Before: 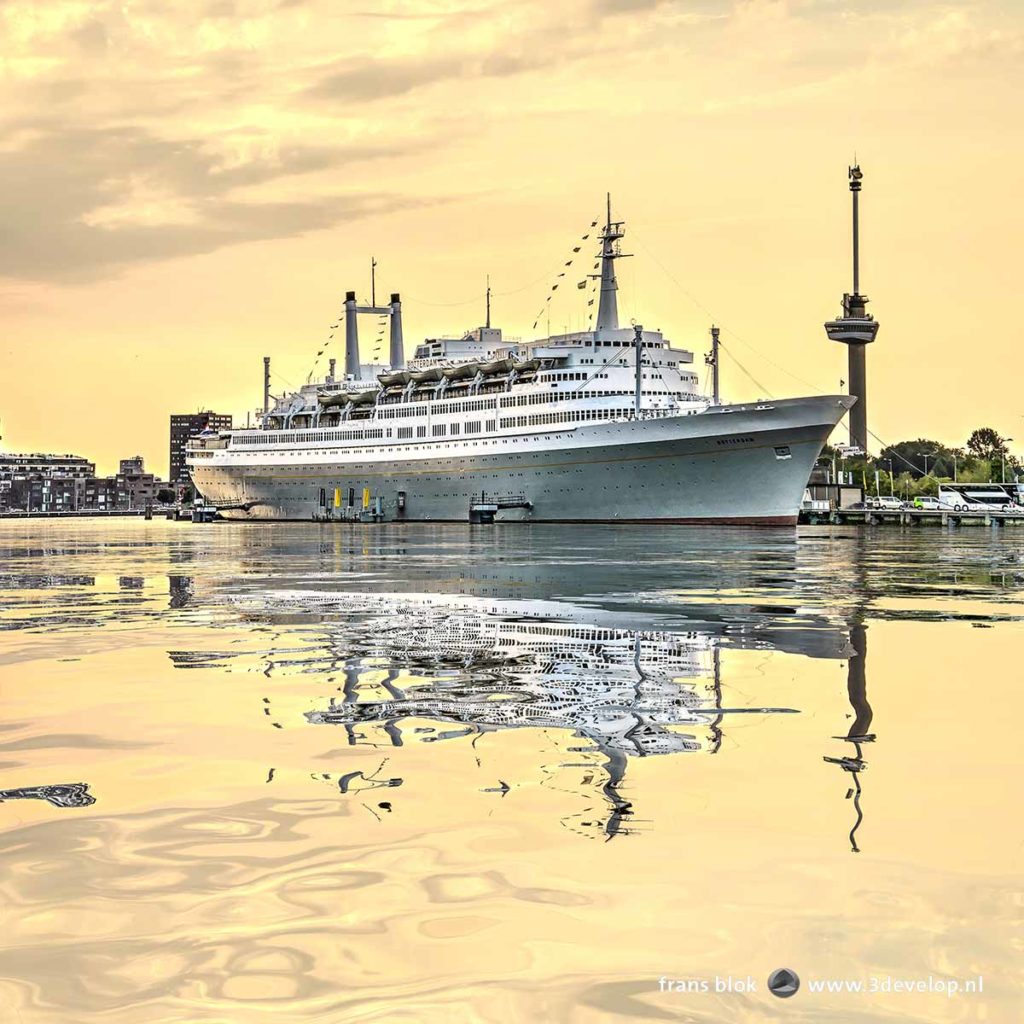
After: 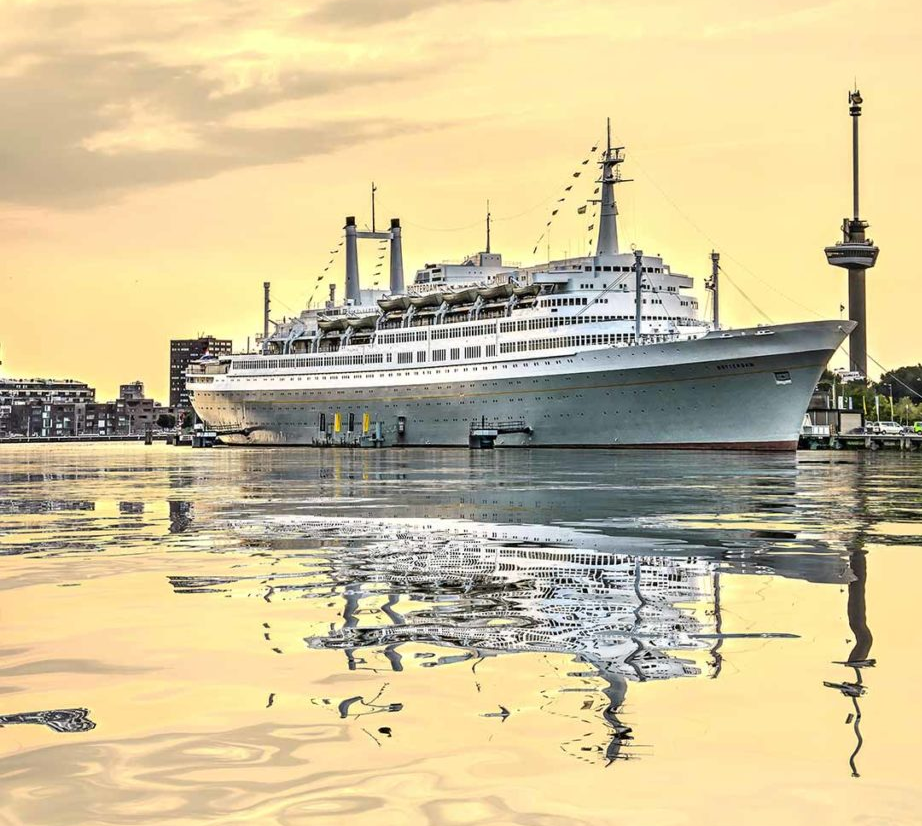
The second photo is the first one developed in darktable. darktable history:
crop: top 7.405%, right 9.873%, bottom 11.927%
